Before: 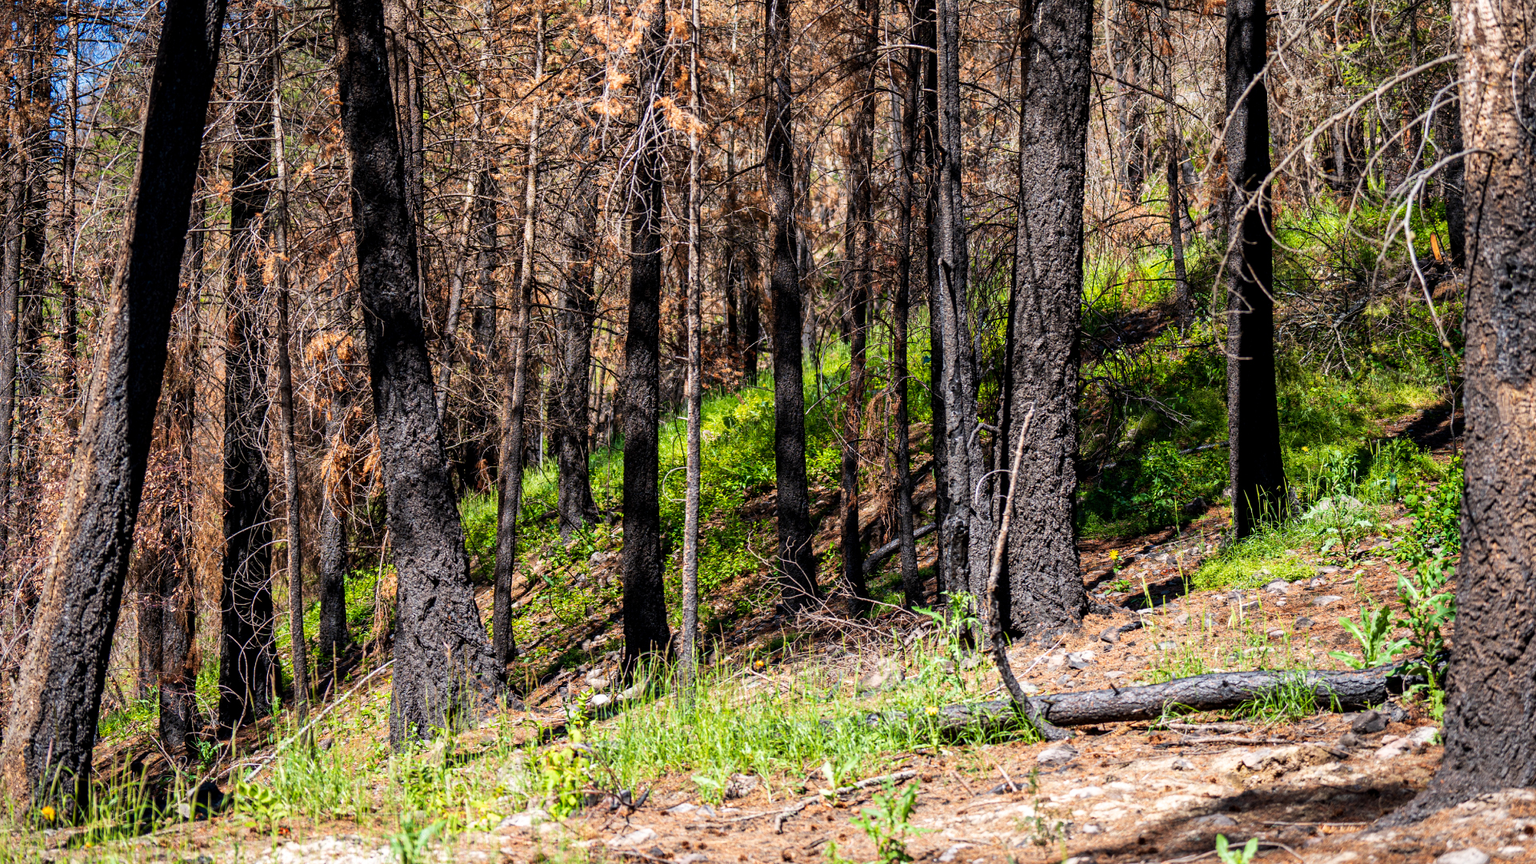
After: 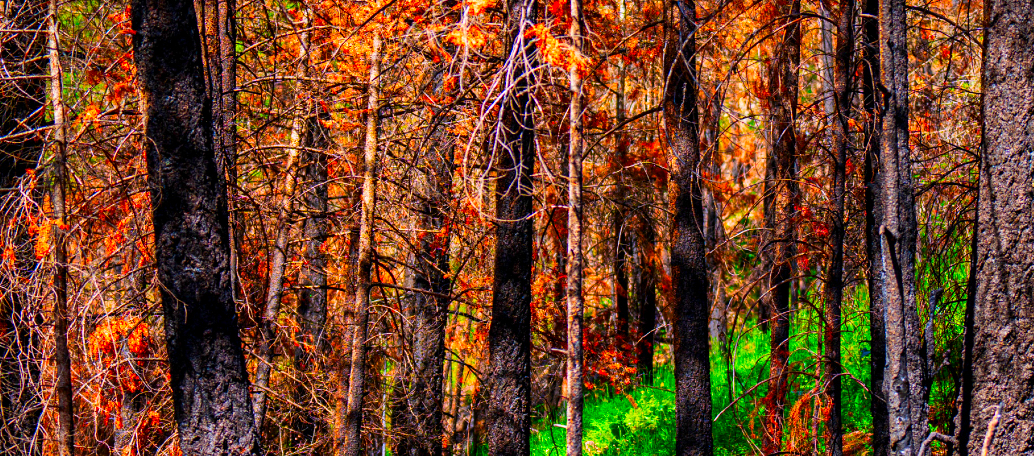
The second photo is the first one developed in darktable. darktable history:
crop: left 15.306%, top 9.065%, right 30.789%, bottom 48.638%
color correction: saturation 3
